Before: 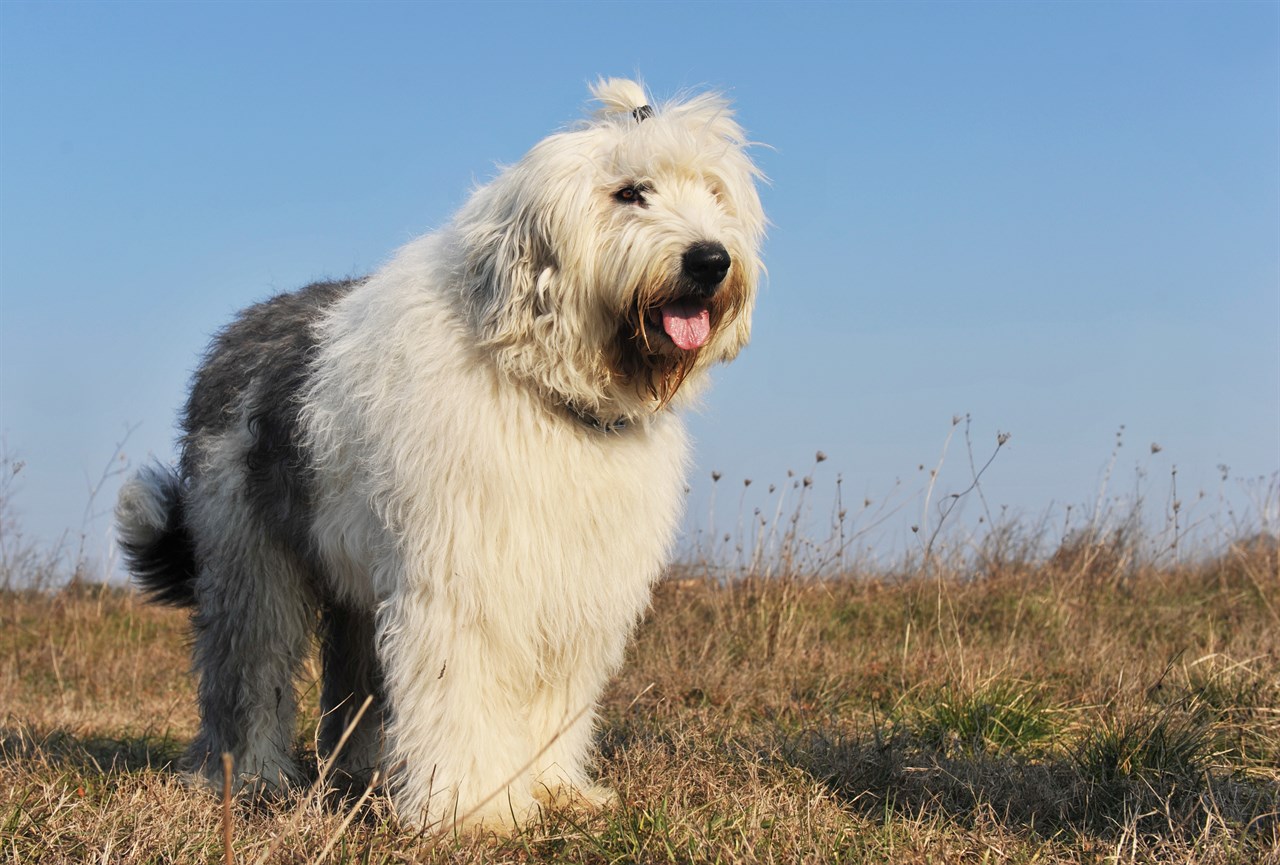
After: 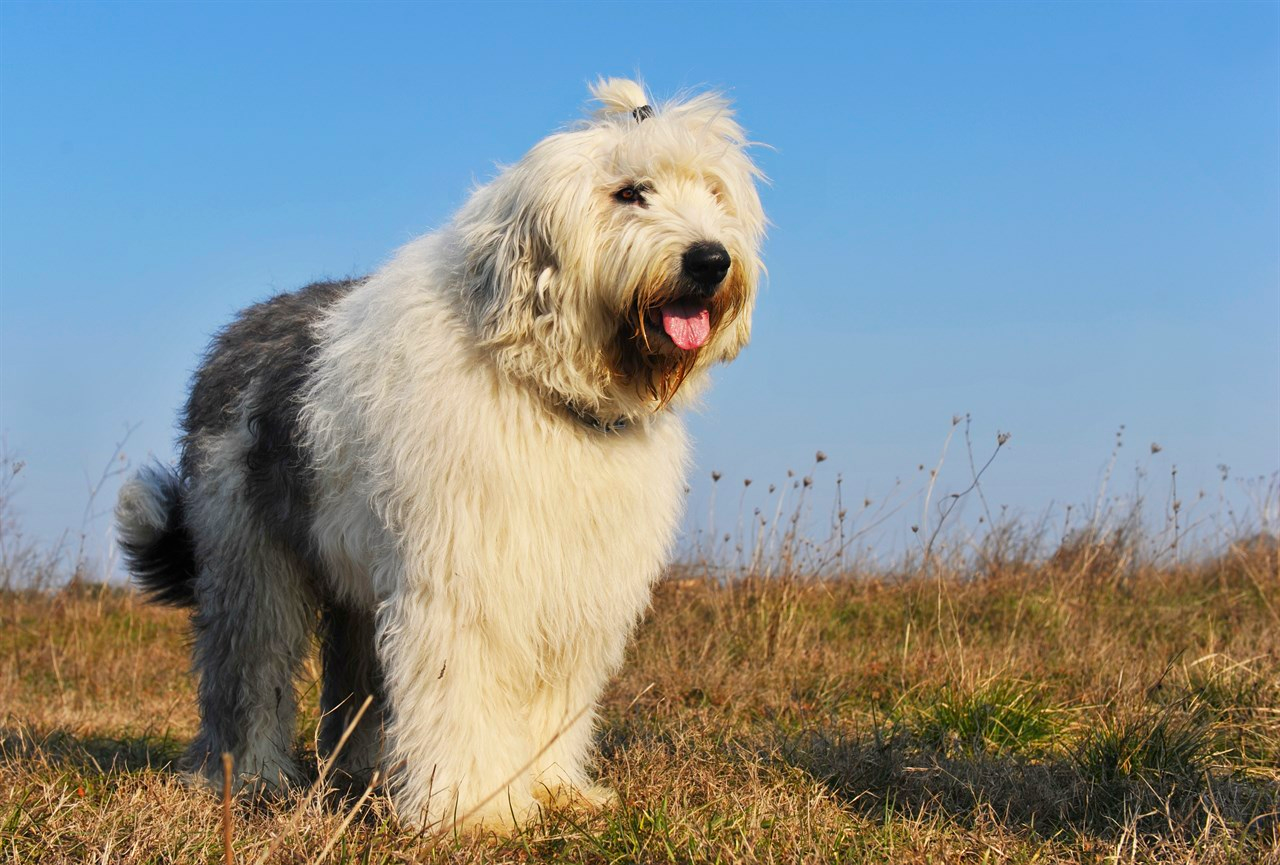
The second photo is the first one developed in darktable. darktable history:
contrast brightness saturation: brightness -0.026, saturation 0.342
